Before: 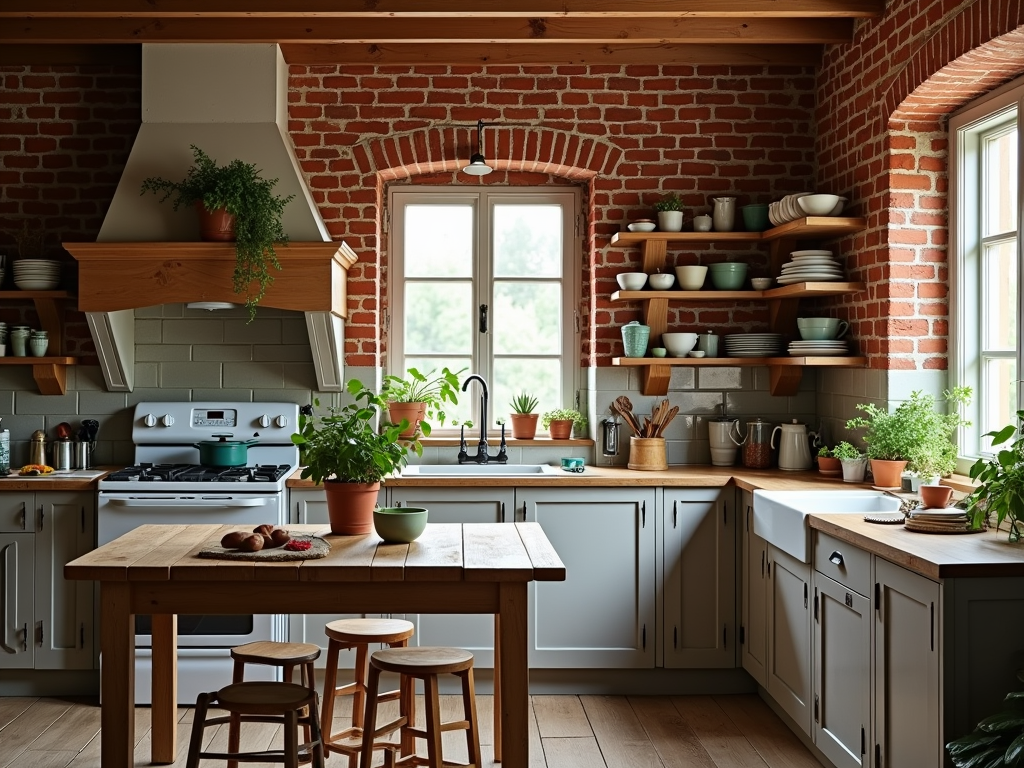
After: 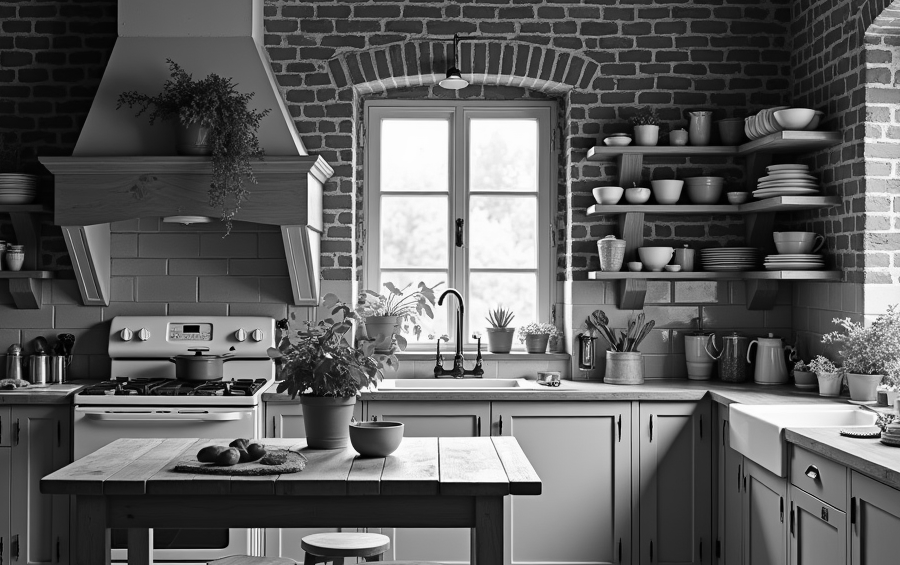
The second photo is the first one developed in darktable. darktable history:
monochrome: a 16.01, b -2.65, highlights 0.52
exposure: compensate highlight preservation false
crop and rotate: left 2.425%, top 11.305%, right 9.6%, bottom 15.08%
